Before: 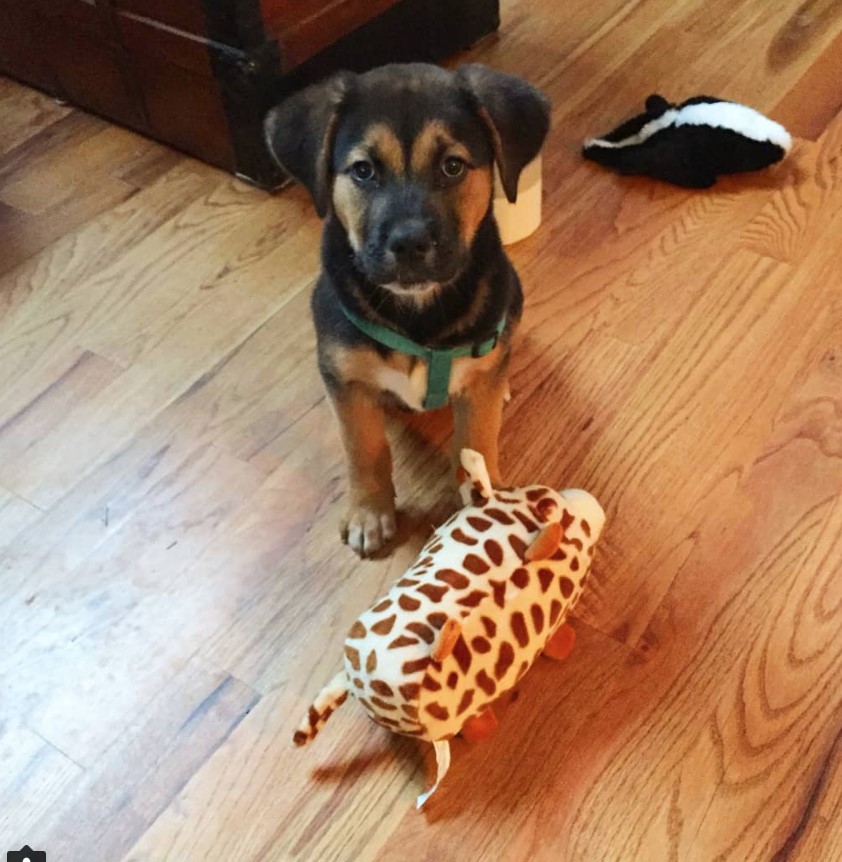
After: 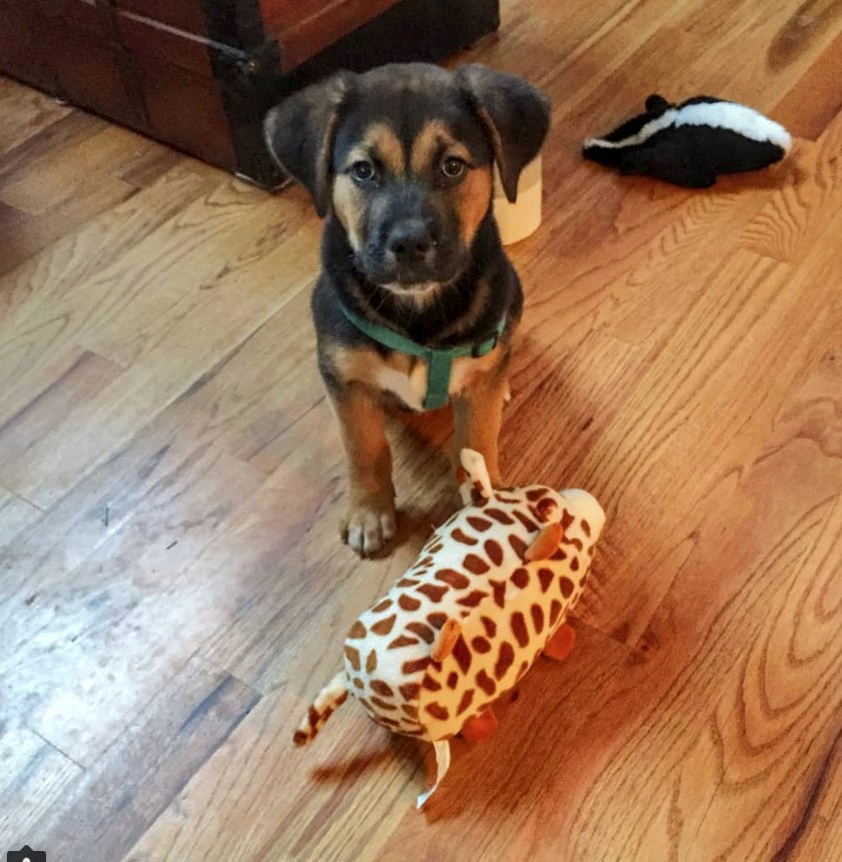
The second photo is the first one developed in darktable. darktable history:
local contrast: detail 130%
shadows and highlights: shadows 39.37, highlights -59.98, highlights color adjustment 56.52%
